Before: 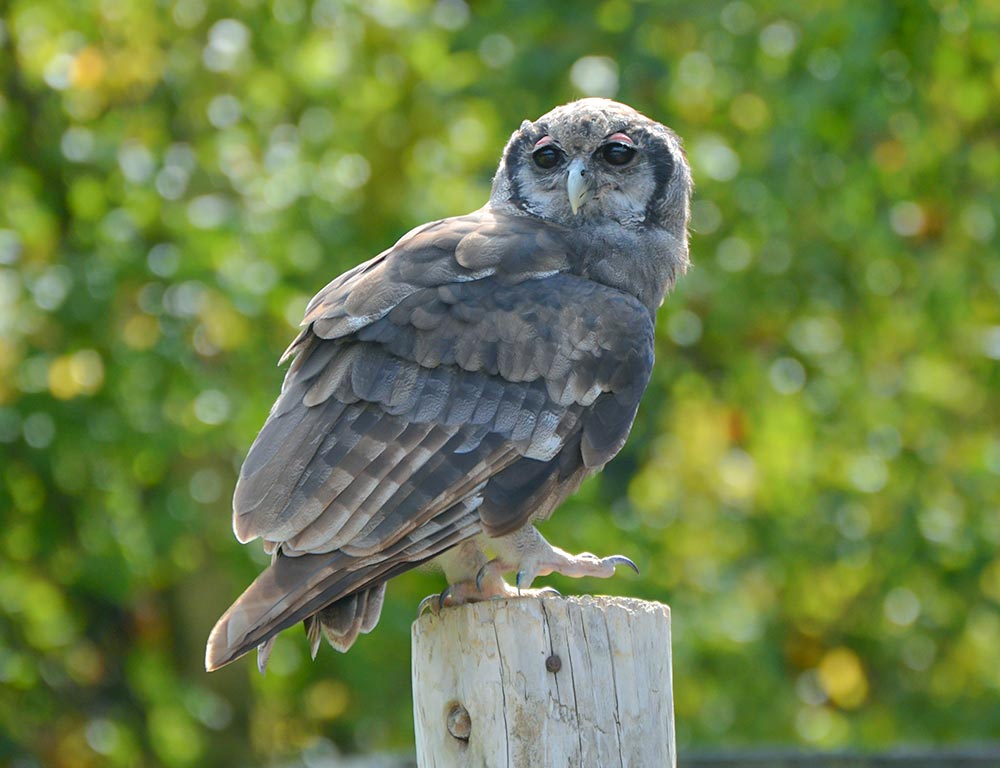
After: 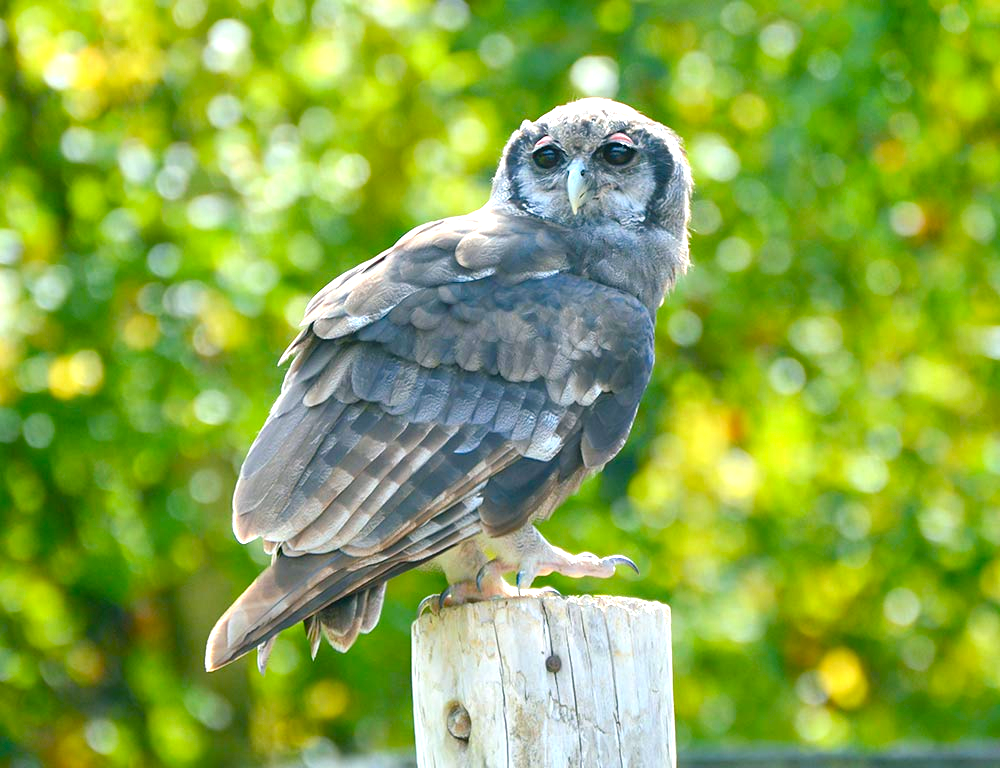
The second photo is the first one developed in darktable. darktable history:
color balance rgb: shadows lift › luminance -7.642%, shadows lift › chroma 2.234%, shadows lift › hue 167.55°, perceptual saturation grading › global saturation 15.592%, perceptual saturation grading › highlights -19.474%, perceptual saturation grading › shadows 20.583%, perceptual brilliance grading › global brilliance 11.842%, global vibrance 20%
exposure: black level correction 0.001, exposure 0.499 EV, compensate highlight preservation false
